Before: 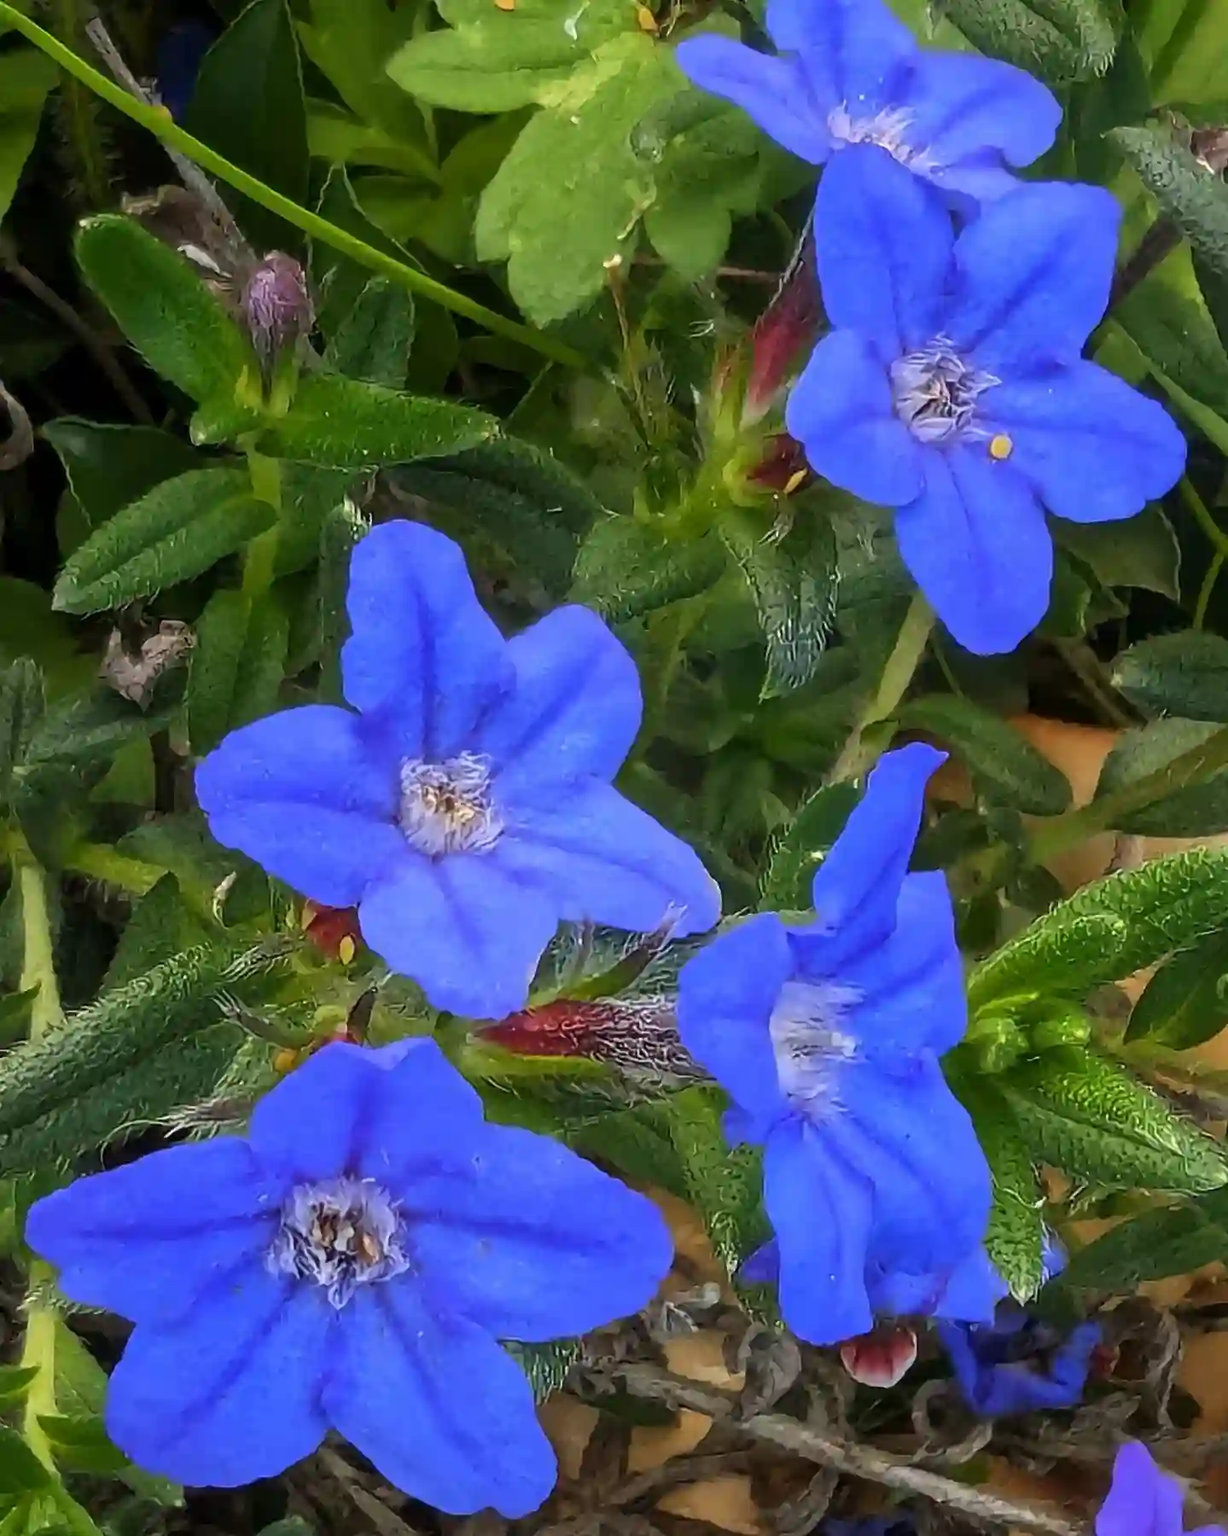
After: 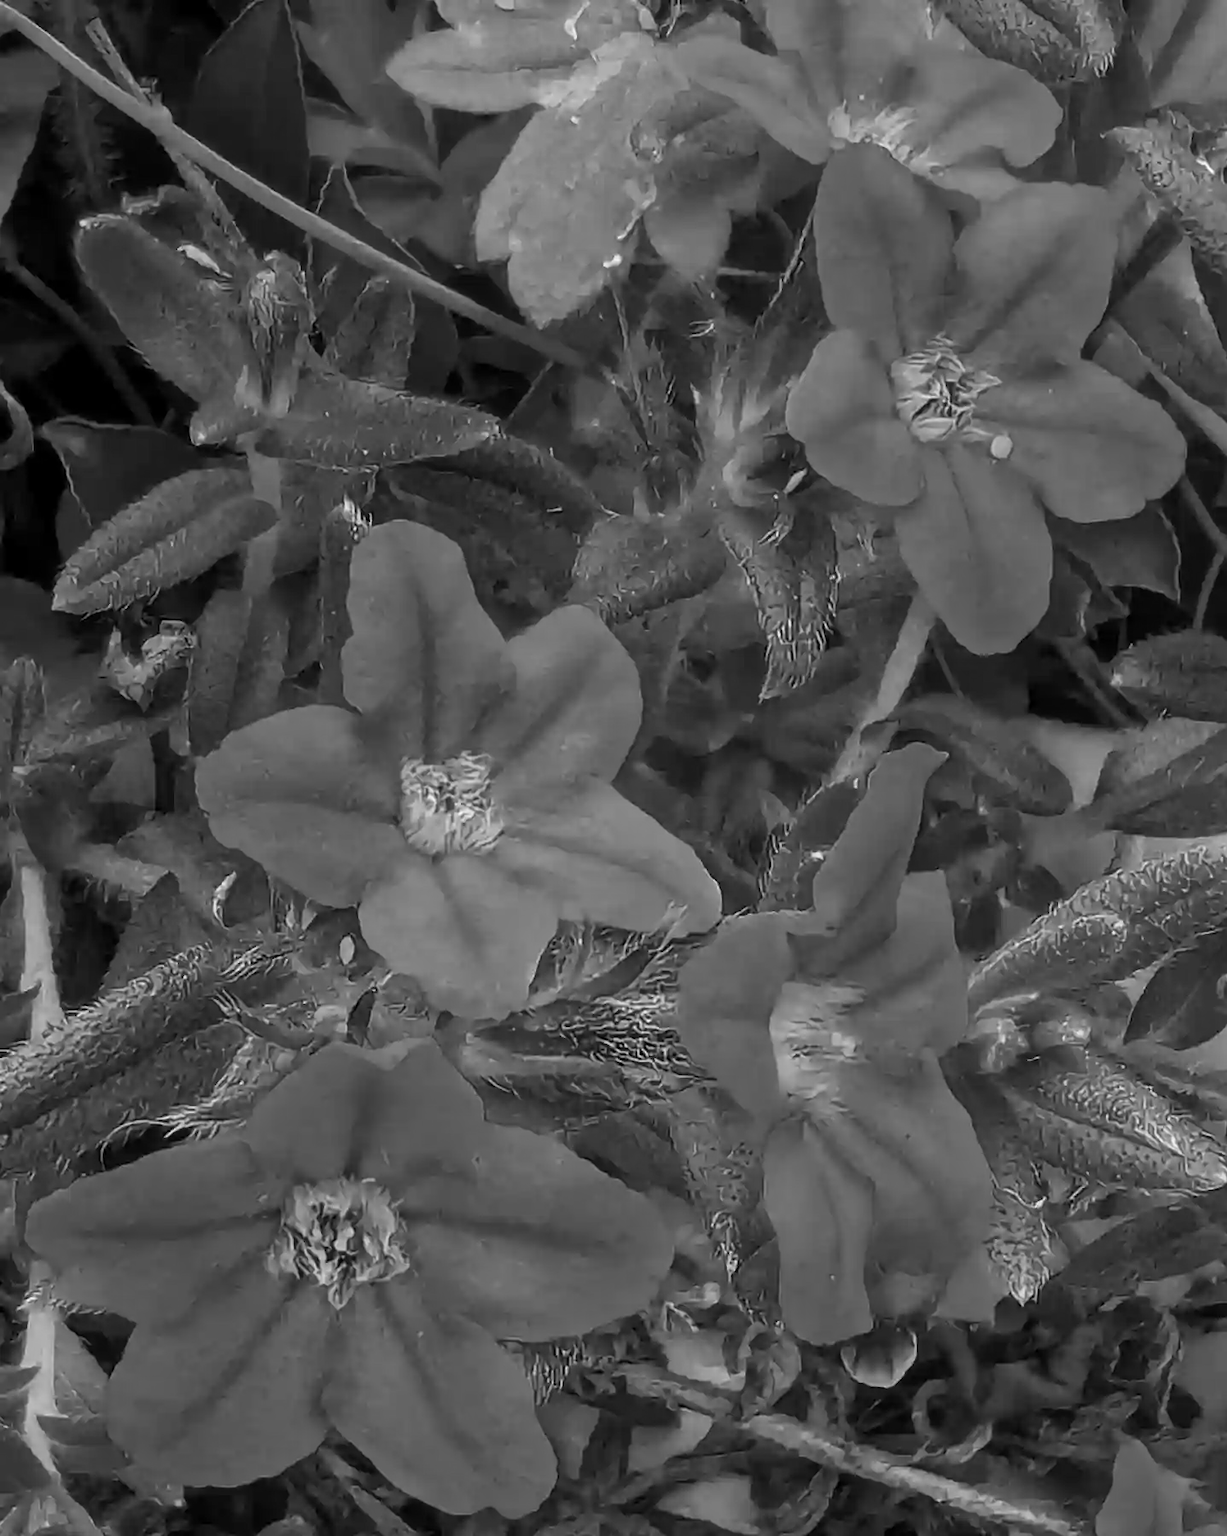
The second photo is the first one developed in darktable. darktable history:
monochrome: size 1
local contrast: detail 110%
